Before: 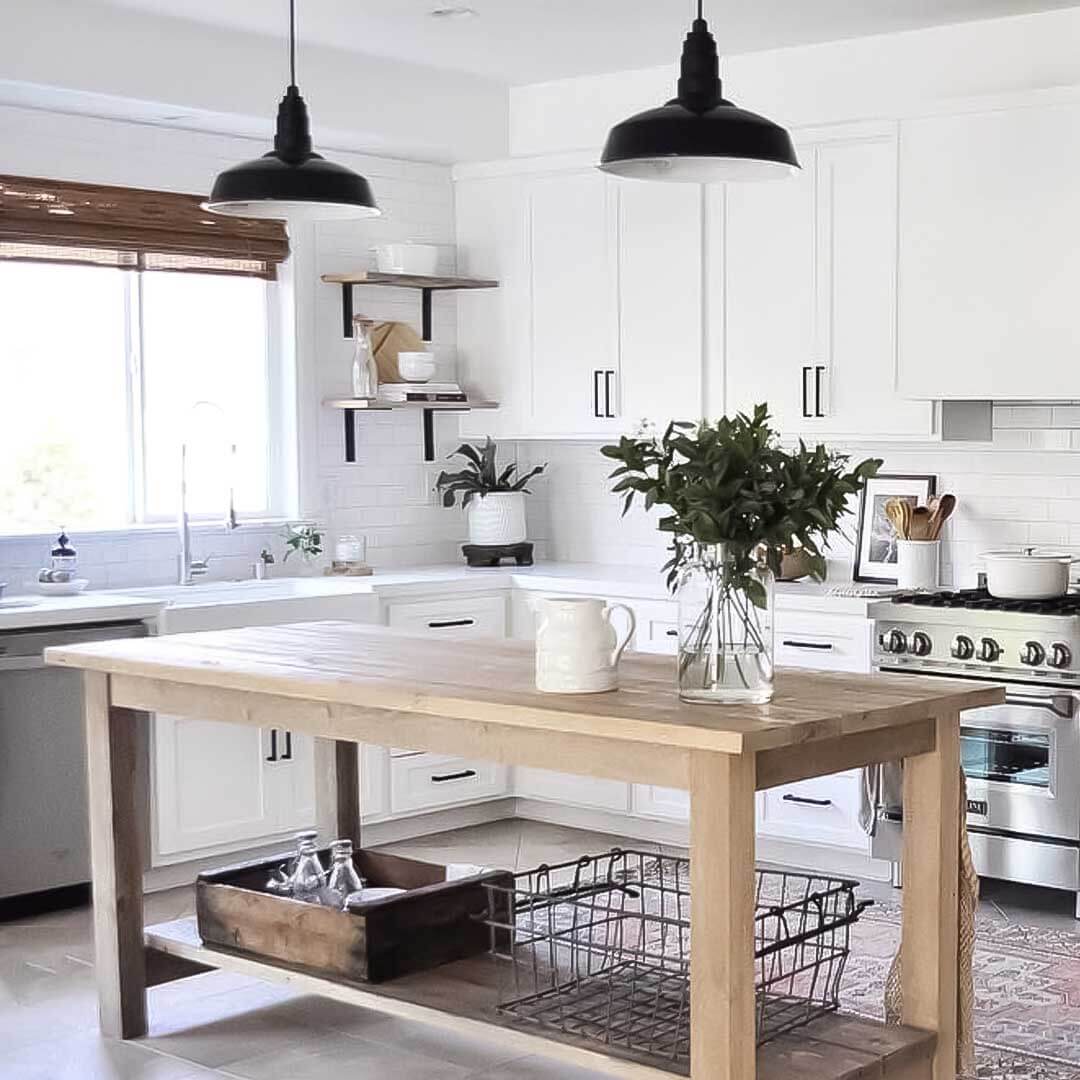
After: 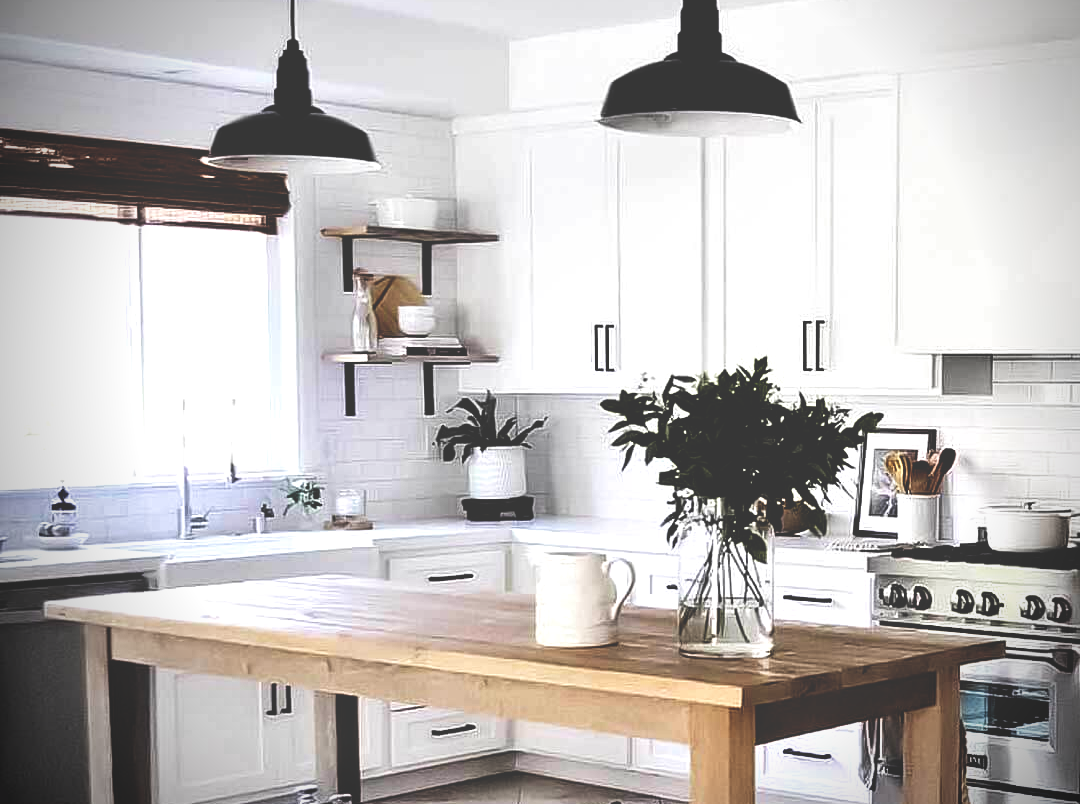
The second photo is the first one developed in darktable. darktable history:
base curve: curves: ch0 [(0, 0.036) (0.083, 0.04) (0.804, 1)], preserve colors none
crop: top 4.334%, bottom 21.142%
vignetting: brightness -0.816, center (0.04, -0.097)
contrast brightness saturation: saturation -0.047
